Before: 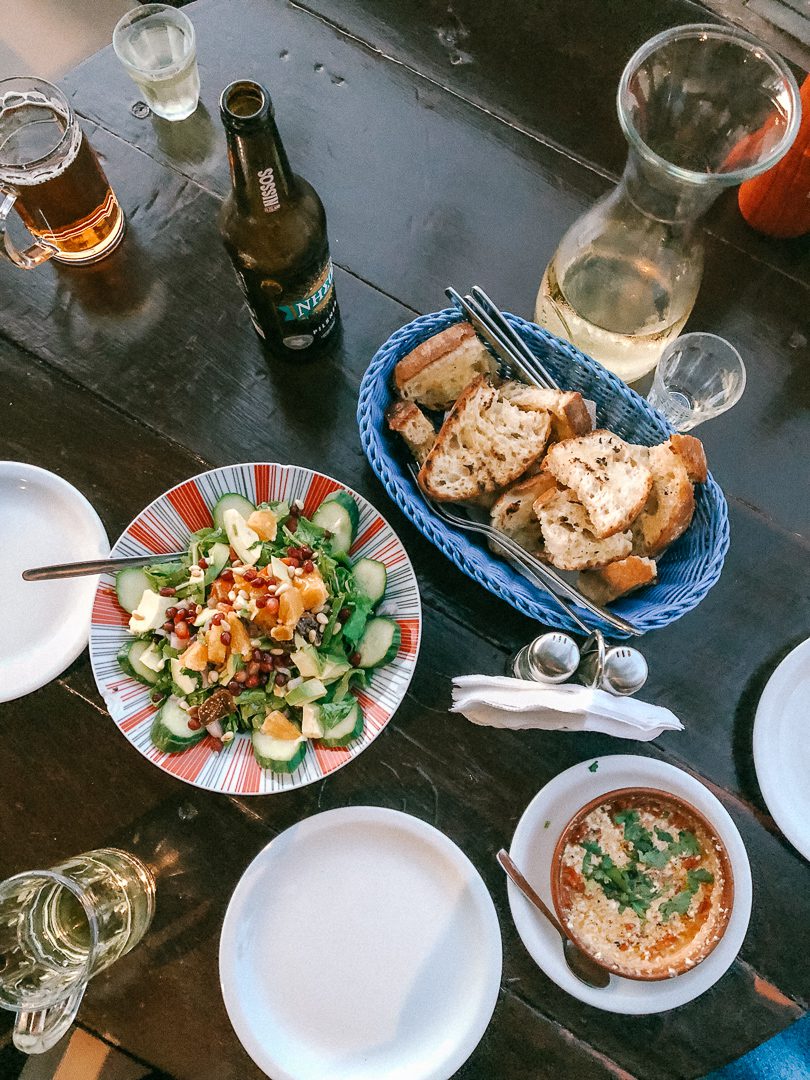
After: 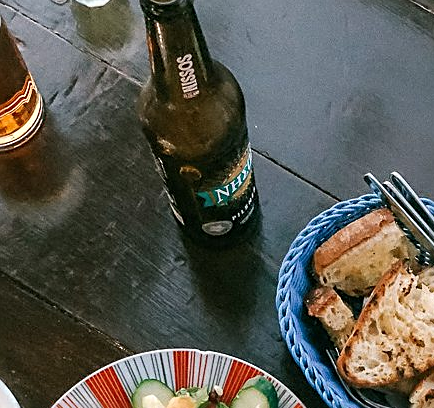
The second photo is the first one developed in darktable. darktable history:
sharpen: on, module defaults
crop: left 10.121%, top 10.631%, right 36.218%, bottom 51.526%
